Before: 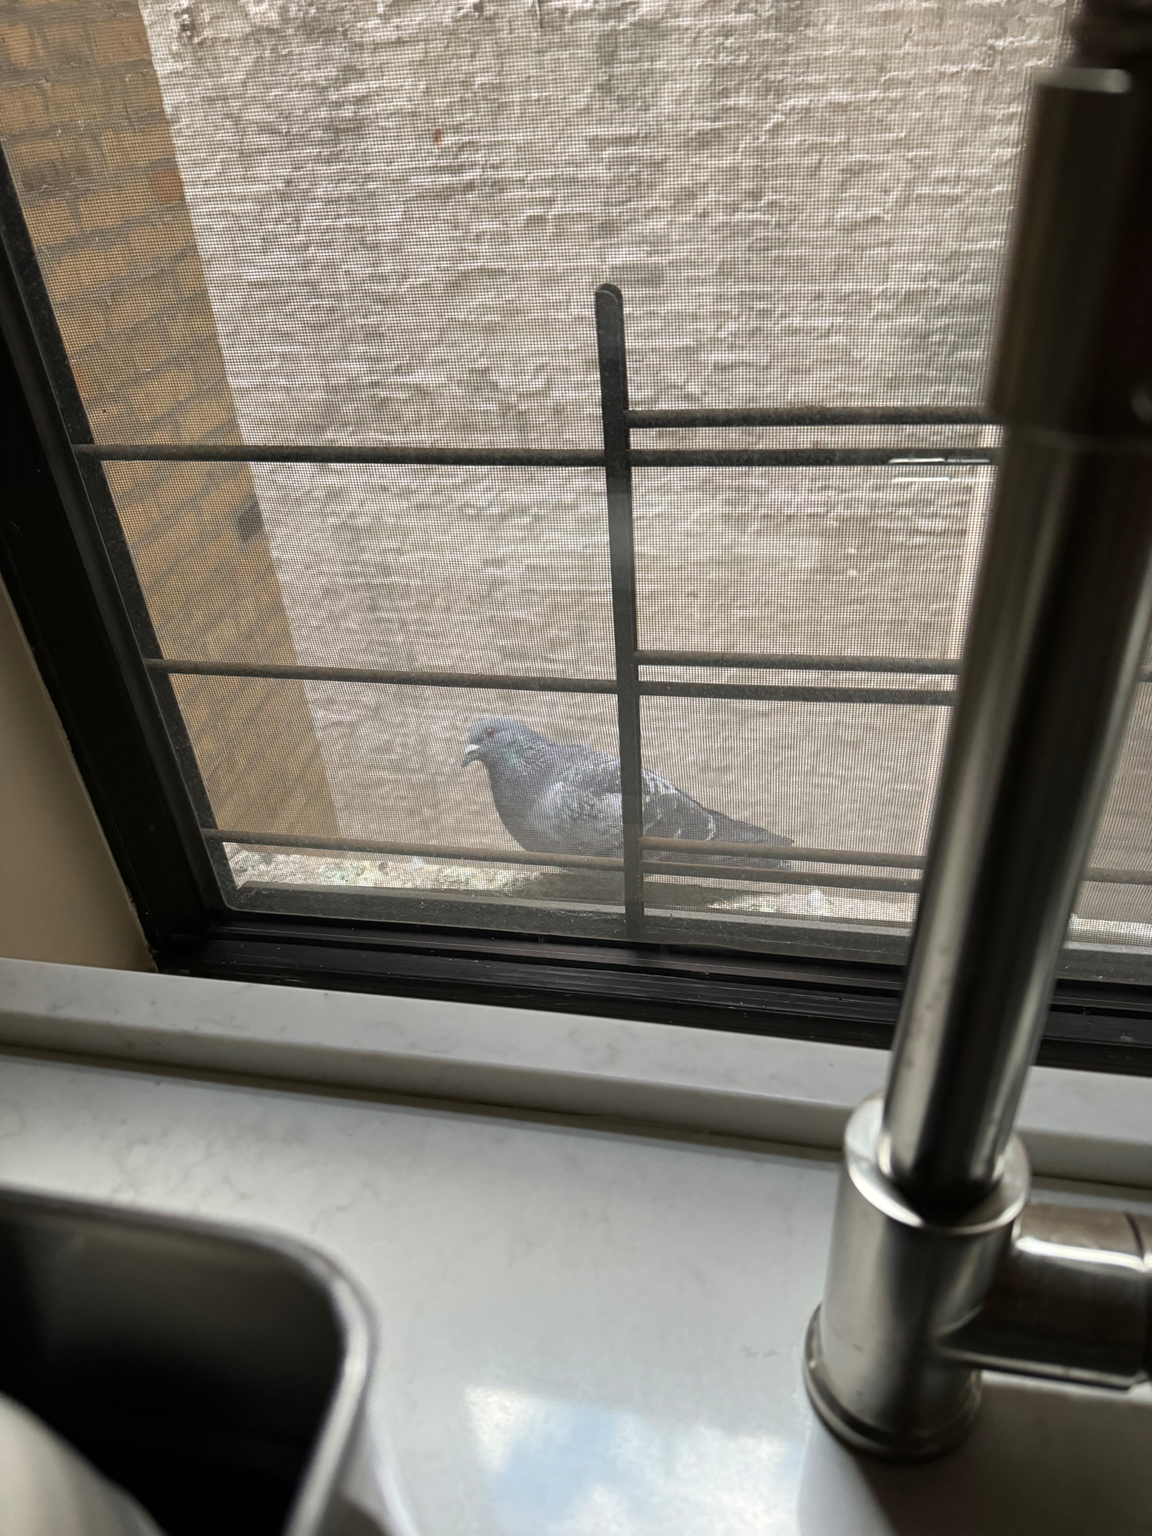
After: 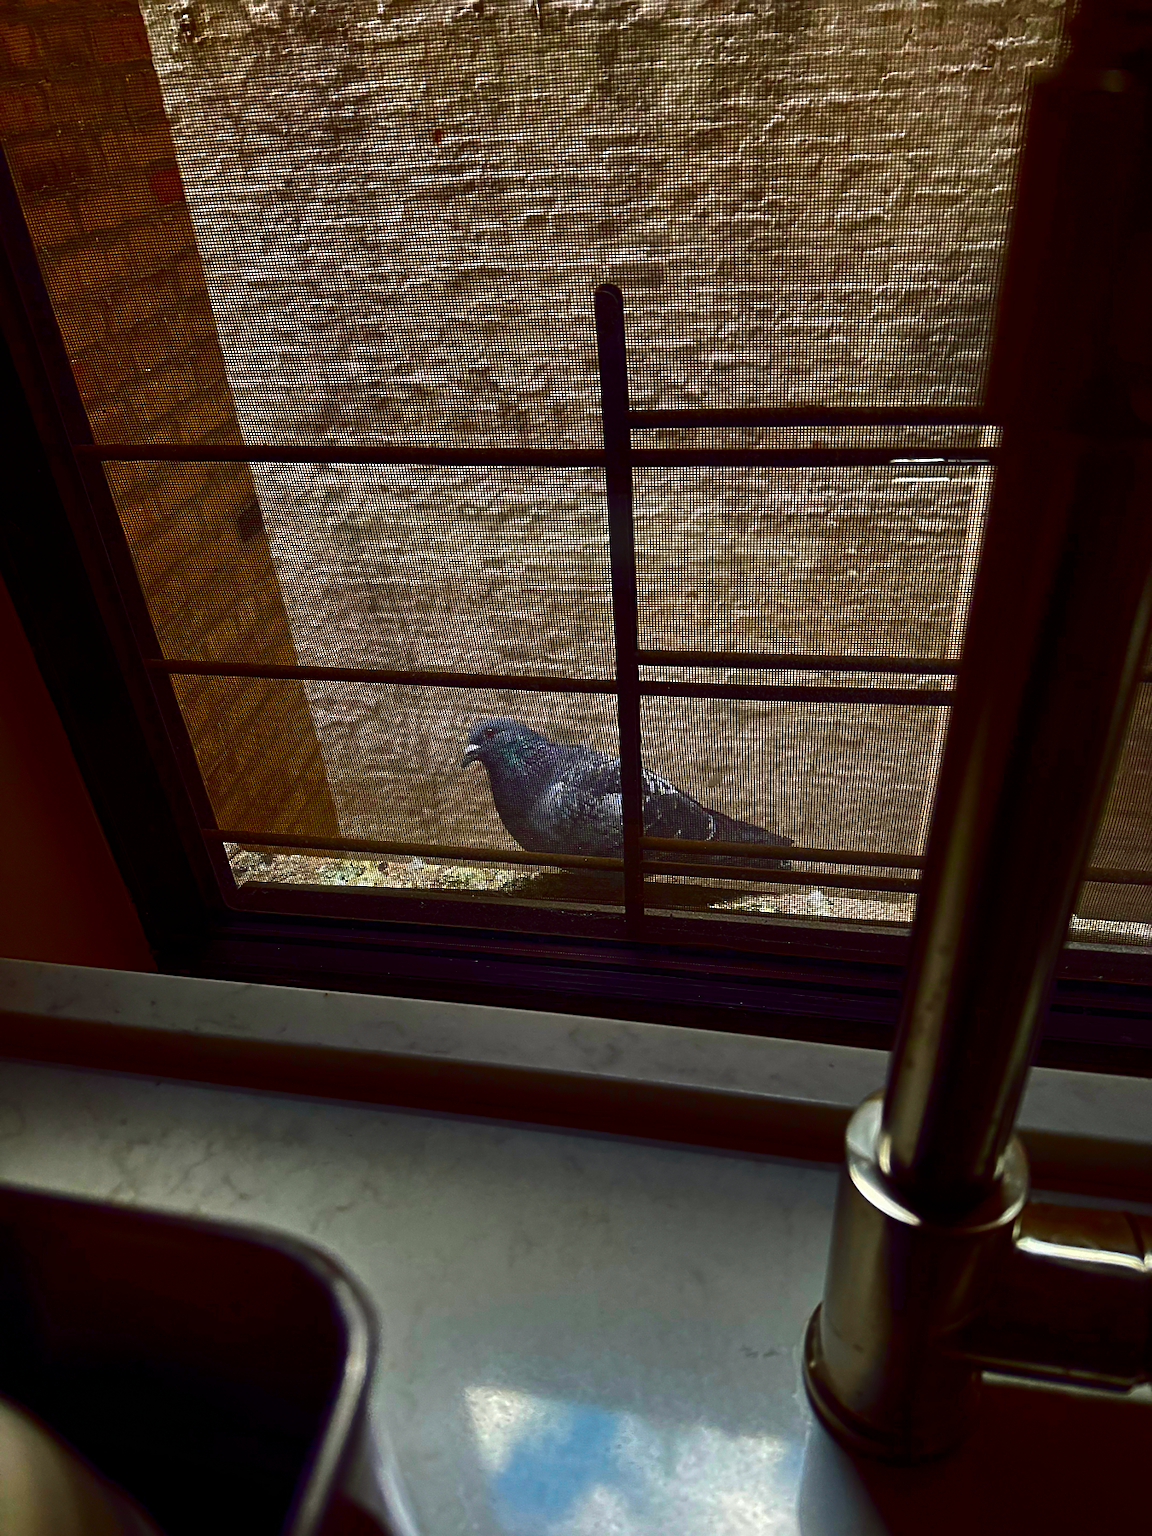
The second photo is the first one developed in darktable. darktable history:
contrast brightness saturation: brightness -0.997, saturation 0.997
sharpen: on, module defaults
haze removal: strength -0.043, compatibility mode true, adaptive false
color balance rgb: shadows lift › chroma 6.41%, shadows lift › hue 304.67°, perceptual saturation grading › global saturation 25.219%, global vibrance 20%
